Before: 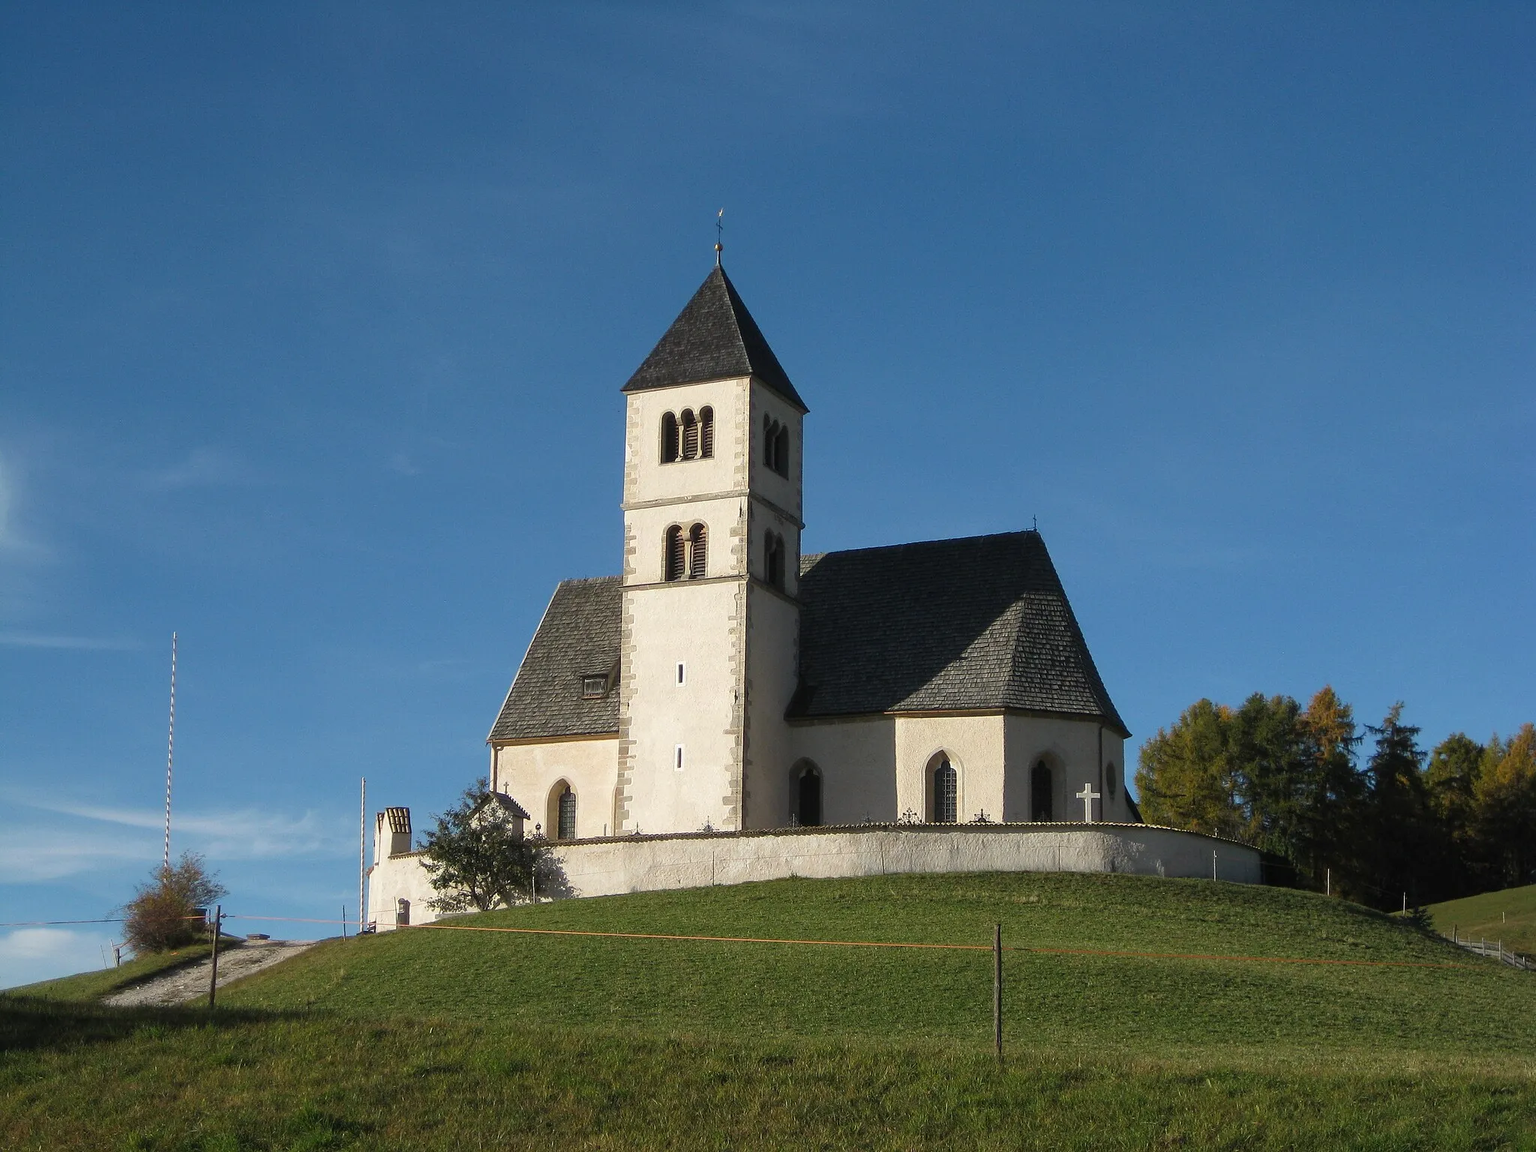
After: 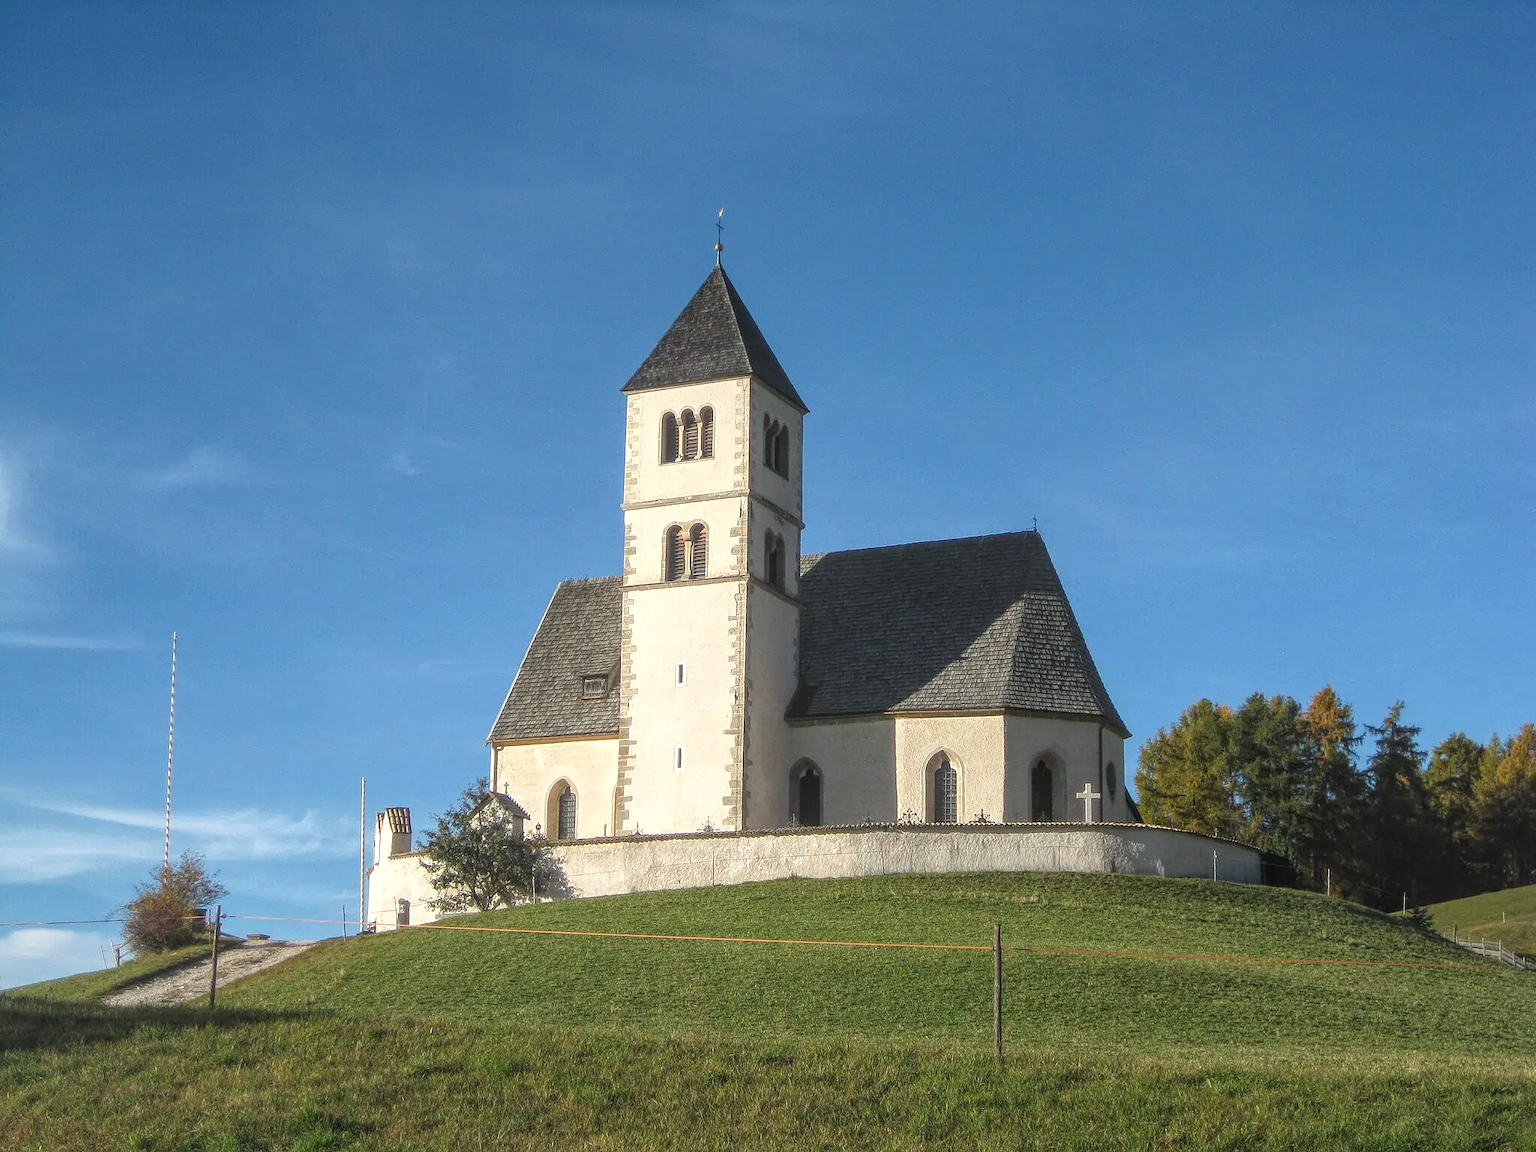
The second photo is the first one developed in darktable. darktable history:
exposure: black level correction 0, exposure 0.499 EV, compensate highlight preservation false
local contrast: highlights 67%, shadows 35%, detail 166%, midtone range 0.2
